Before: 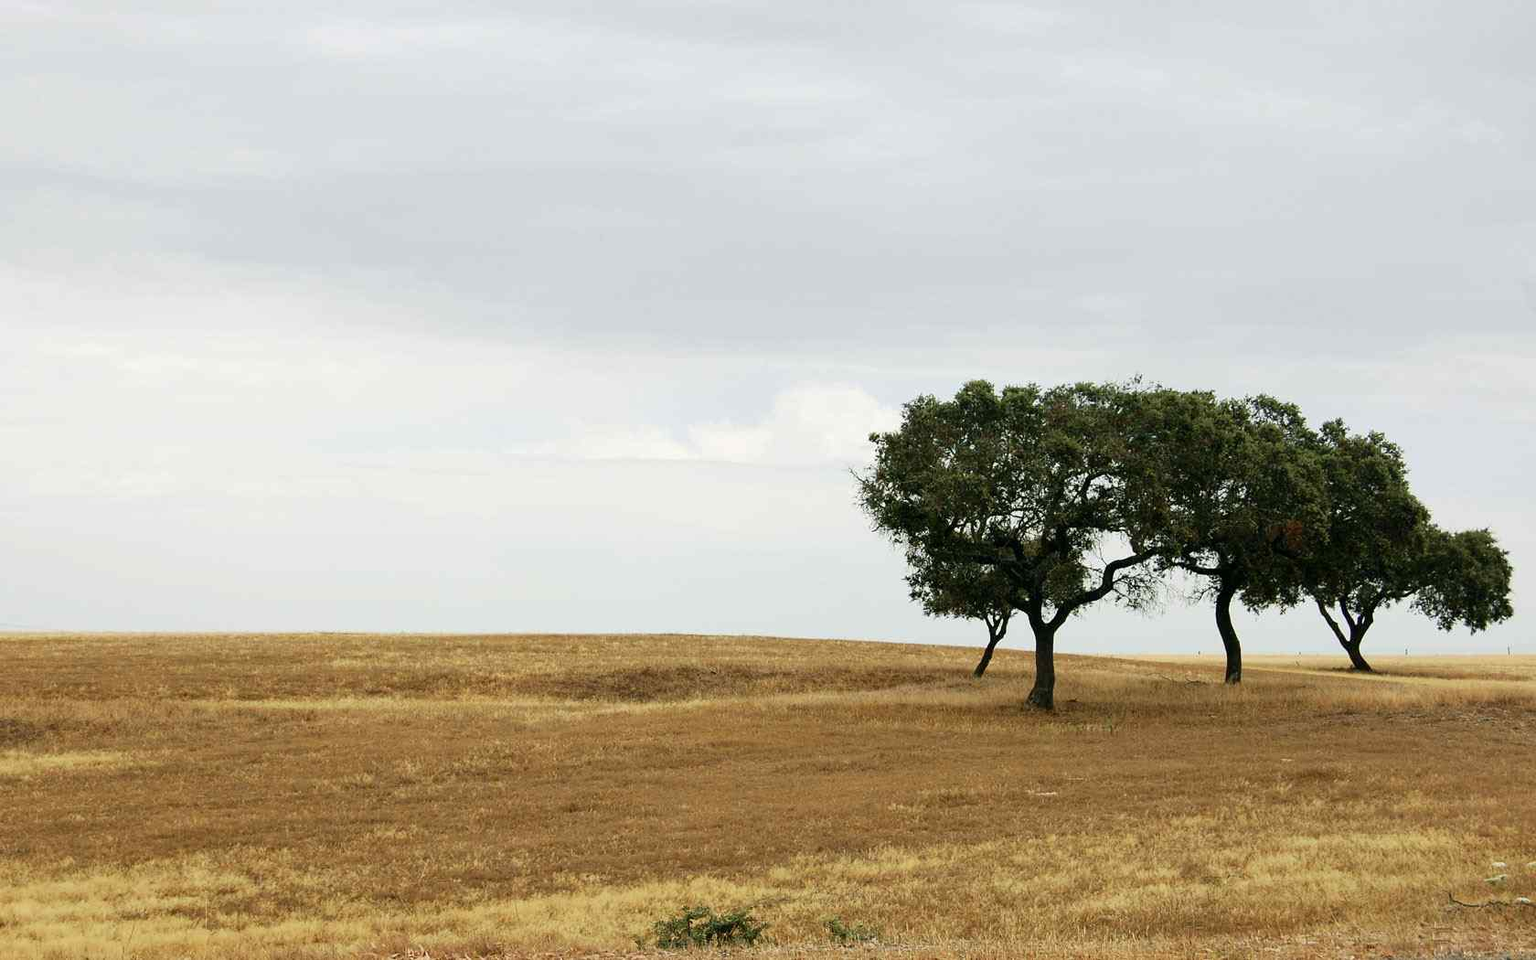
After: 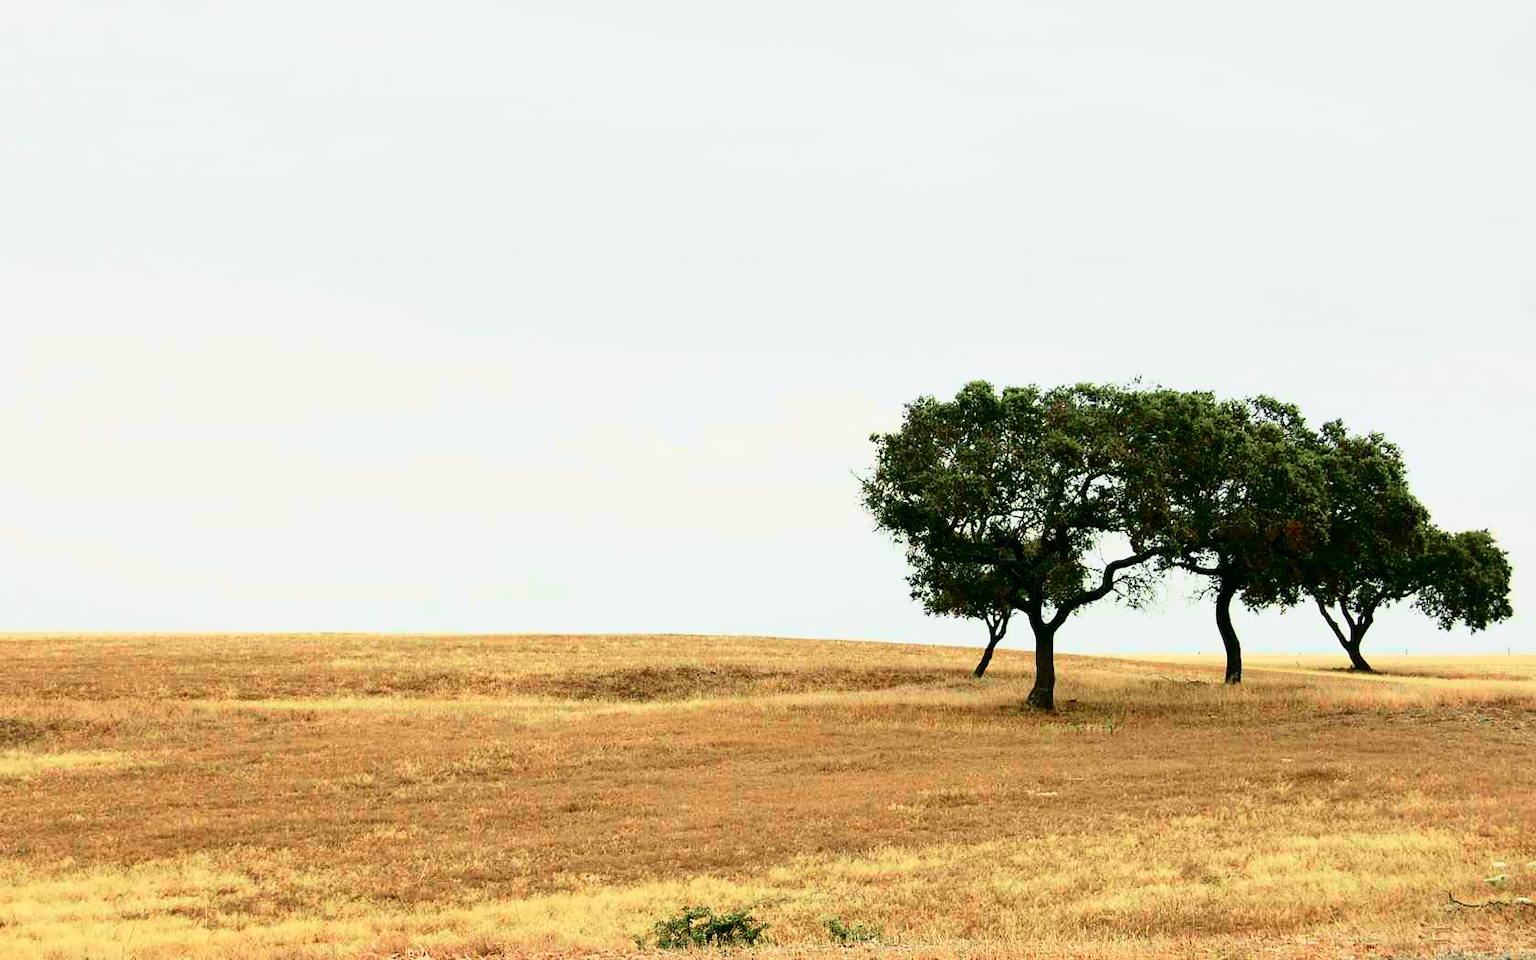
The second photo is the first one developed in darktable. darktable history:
tone curve: curves: ch0 [(0, 0) (0.131, 0.094) (0.326, 0.386) (0.481, 0.623) (0.593, 0.764) (0.812, 0.933) (1, 0.974)]; ch1 [(0, 0) (0.366, 0.367) (0.475, 0.453) (0.494, 0.493) (0.504, 0.497) (0.553, 0.584) (1, 1)]; ch2 [(0, 0) (0.333, 0.346) (0.375, 0.375) (0.424, 0.43) (0.476, 0.492) (0.502, 0.503) (0.533, 0.556) (0.566, 0.599) (0.614, 0.653) (1, 1)], color space Lab, independent channels, preserve colors none
